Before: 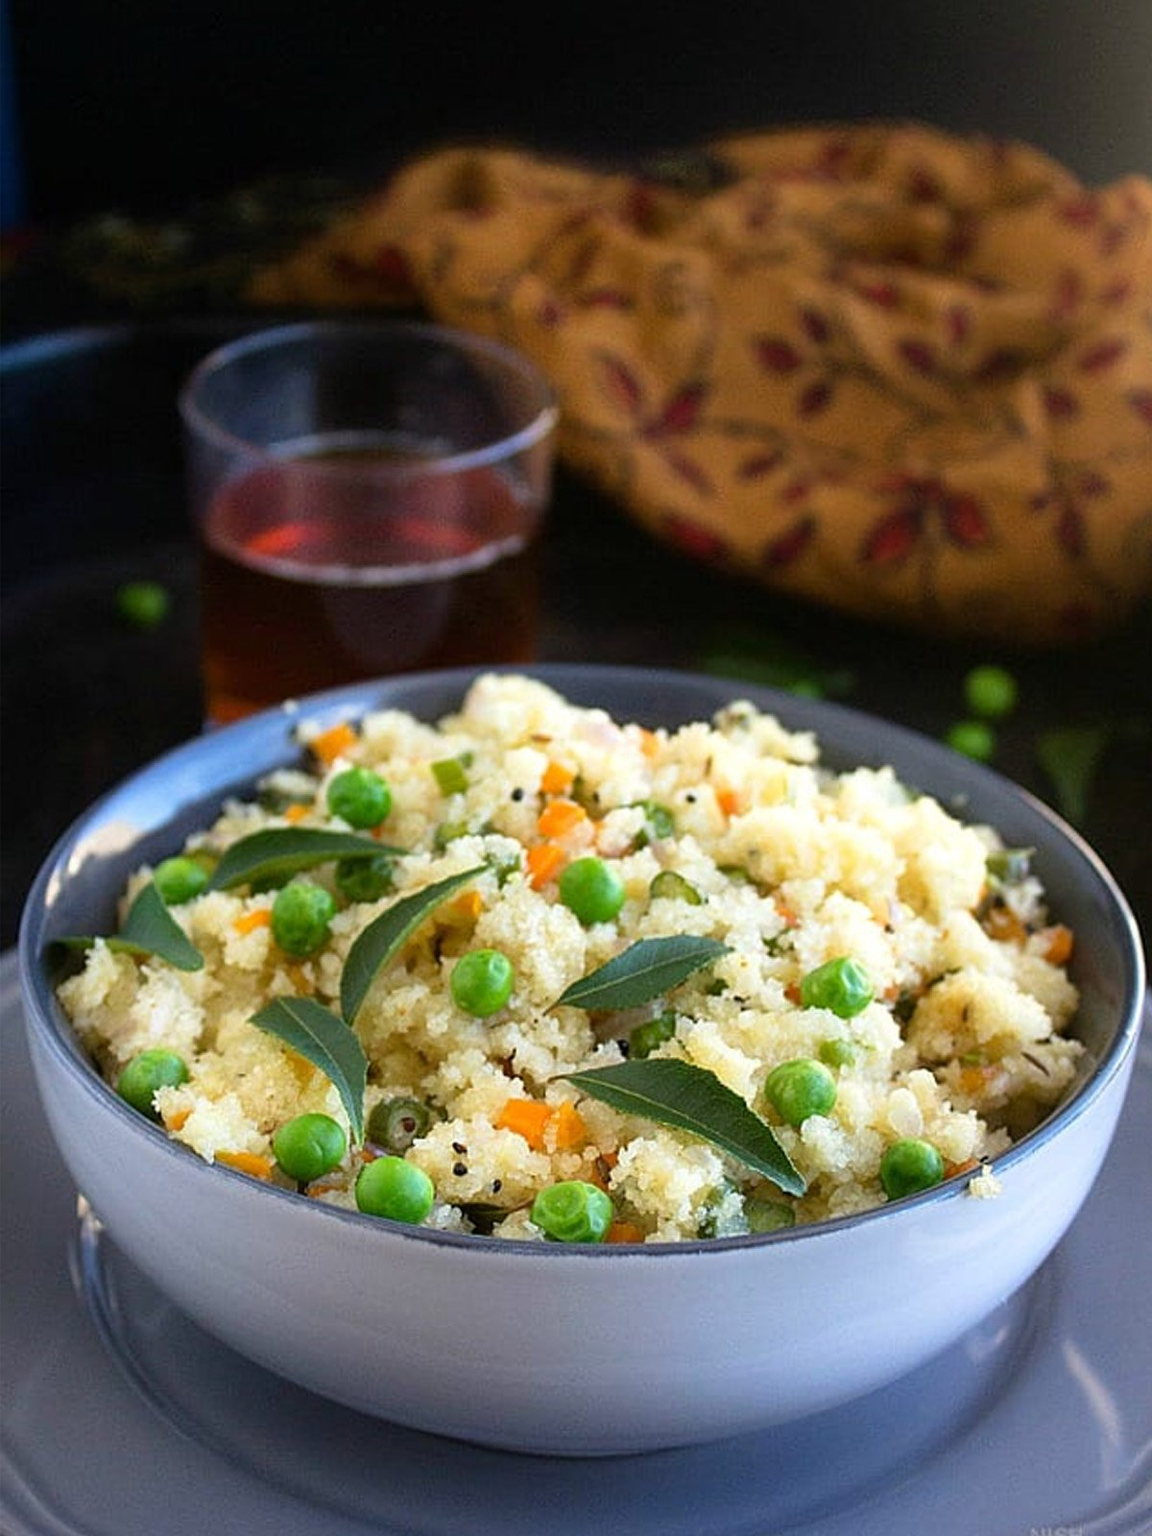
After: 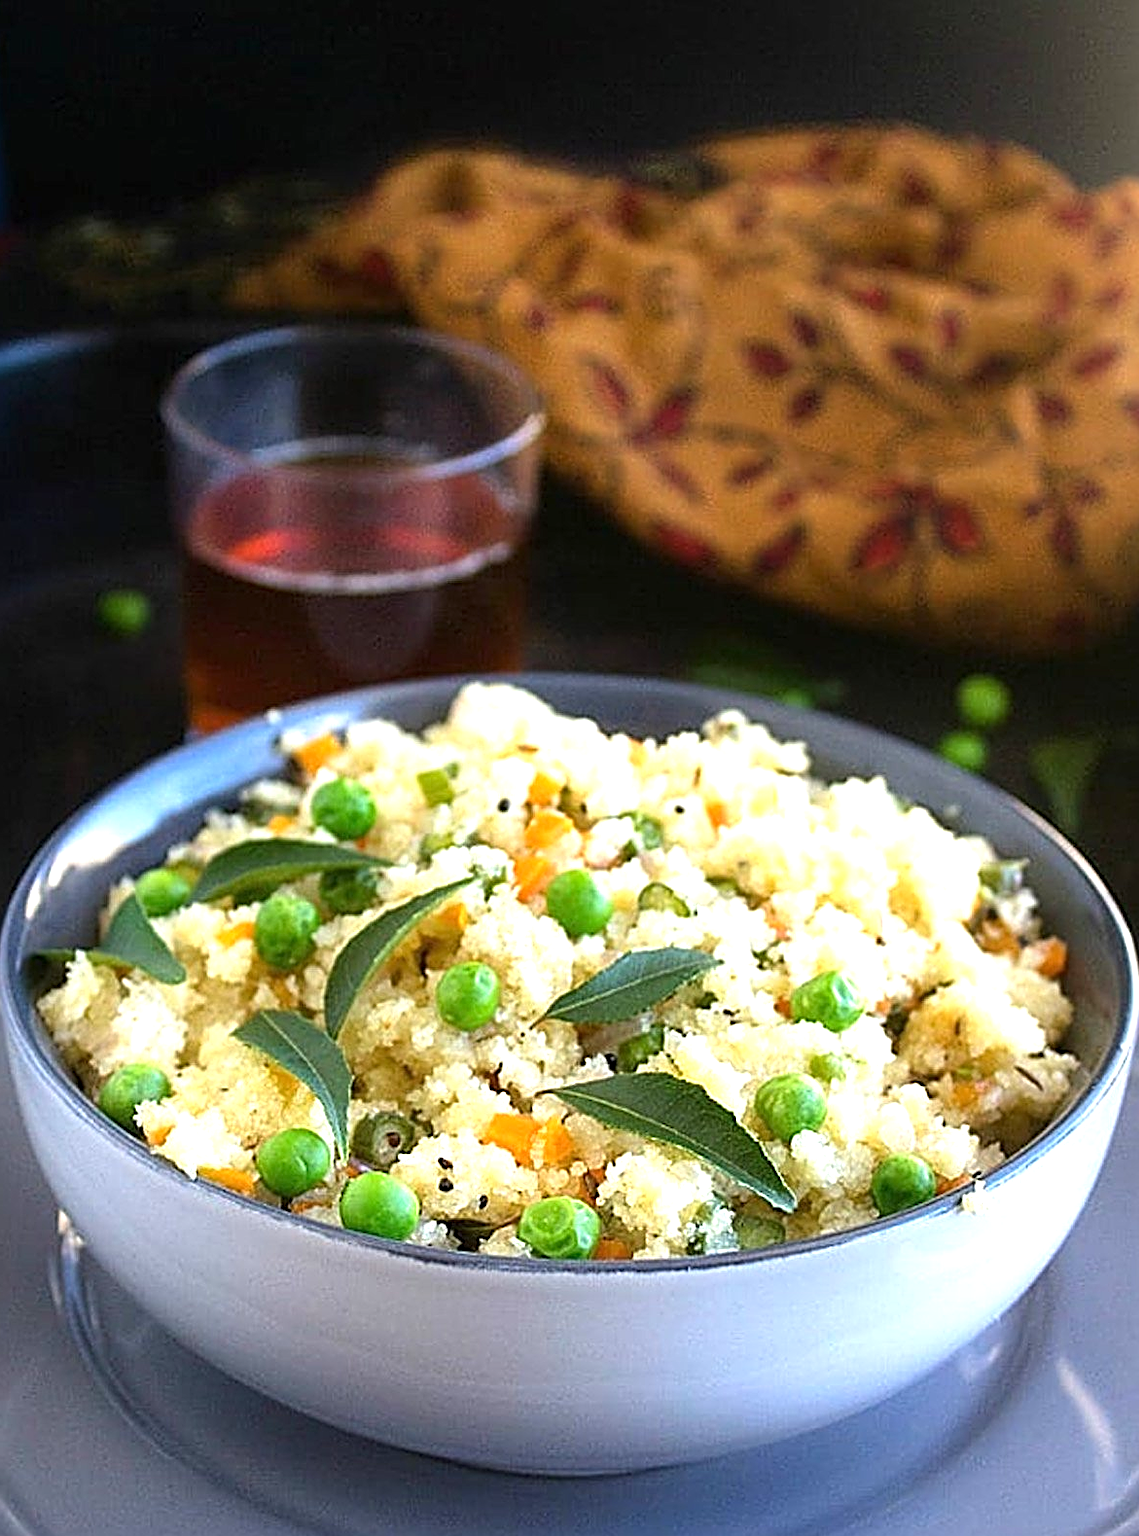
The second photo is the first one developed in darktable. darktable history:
sharpen: radius 2.817, amount 0.715
crop and rotate: left 1.774%, right 0.633%, bottom 1.28%
exposure: black level correction 0, exposure 0.7 EV, compensate highlight preservation false
